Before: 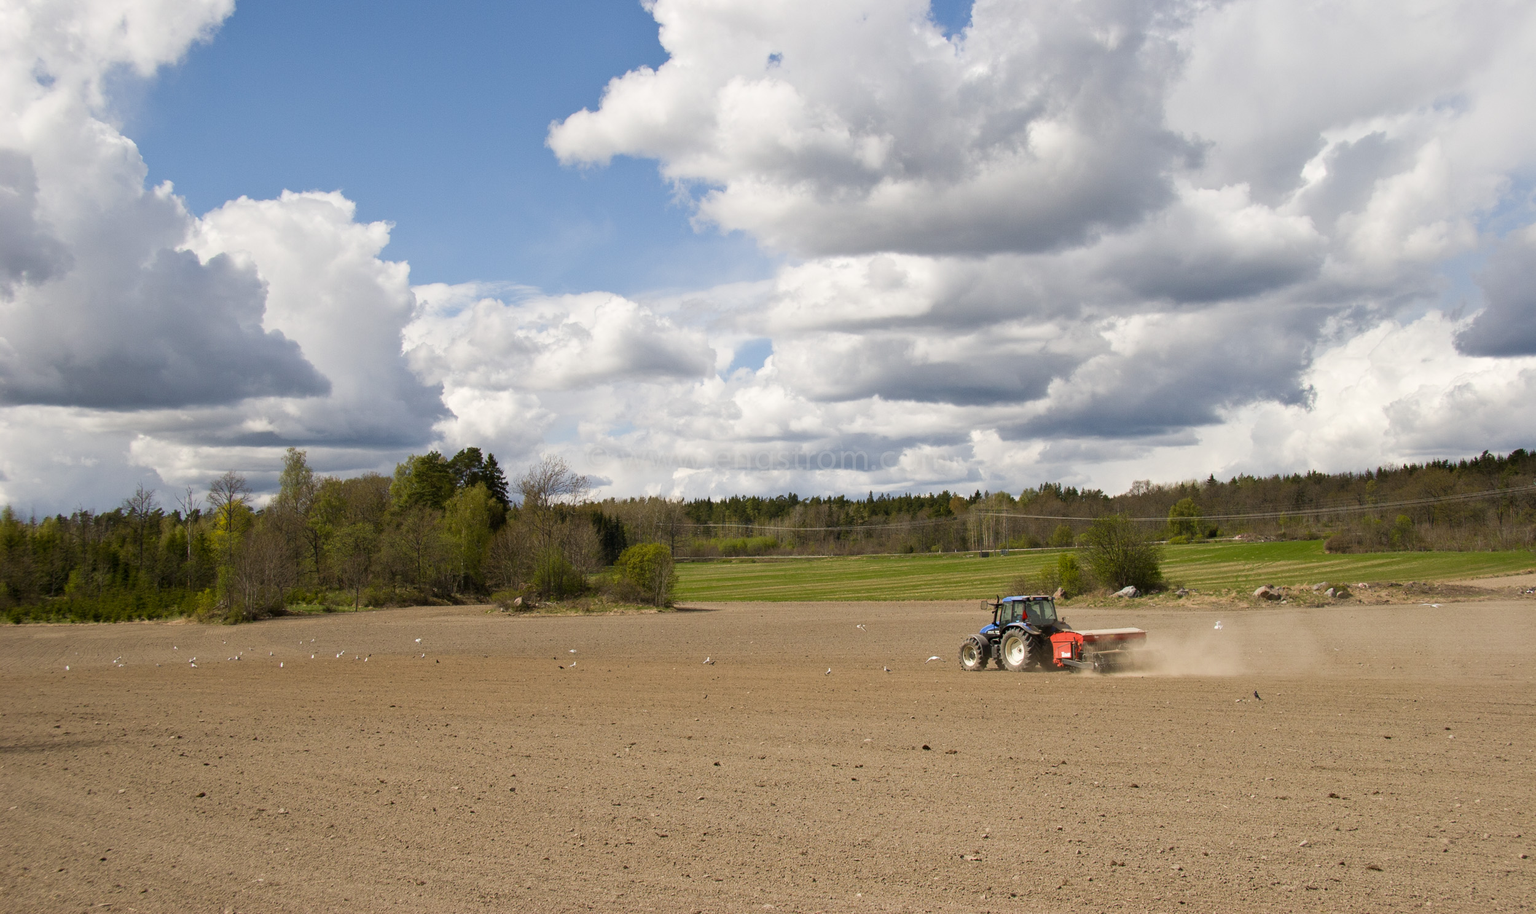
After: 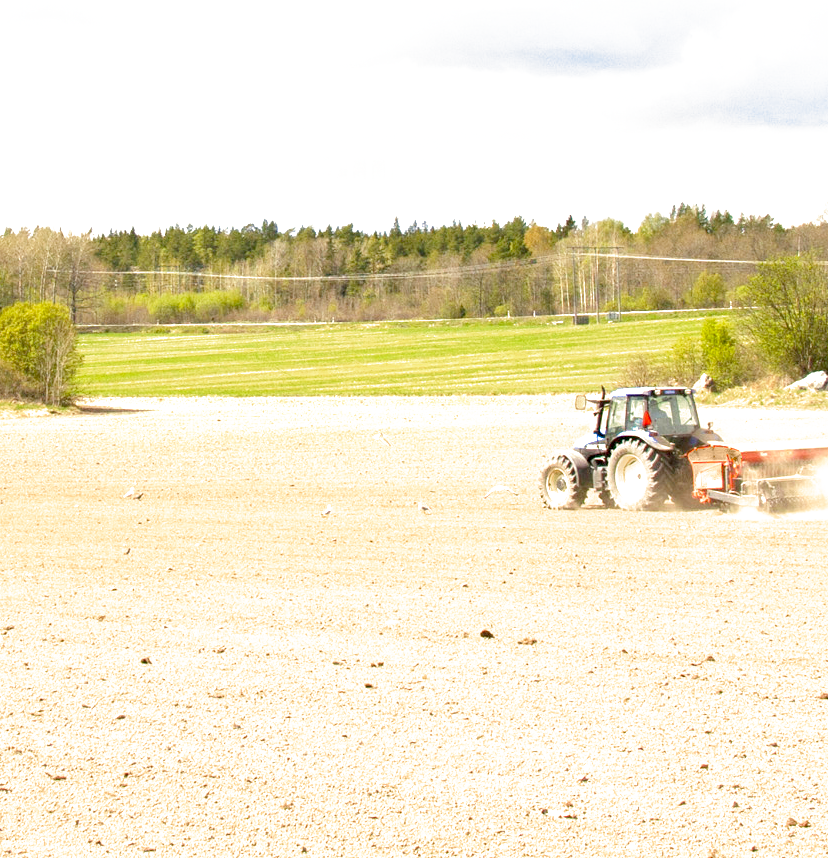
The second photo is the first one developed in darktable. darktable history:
exposure: black level correction 0.001, exposure 2.607 EV, compensate exposure bias true, compensate highlight preservation false
crop: left 40.878%, top 39.176%, right 25.993%, bottom 3.081%
filmic rgb: black relative exposure -16 EV, threshold -0.33 EV, transition 3.19 EV, structure ↔ texture 100%, target black luminance 0%, hardness 7.57, latitude 72.96%, contrast 0.908, highlights saturation mix 10%, shadows ↔ highlights balance -0.38%, add noise in highlights 0, preserve chrominance no, color science v4 (2020), iterations of high-quality reconstruction 10, enable highlight reconstruction true
